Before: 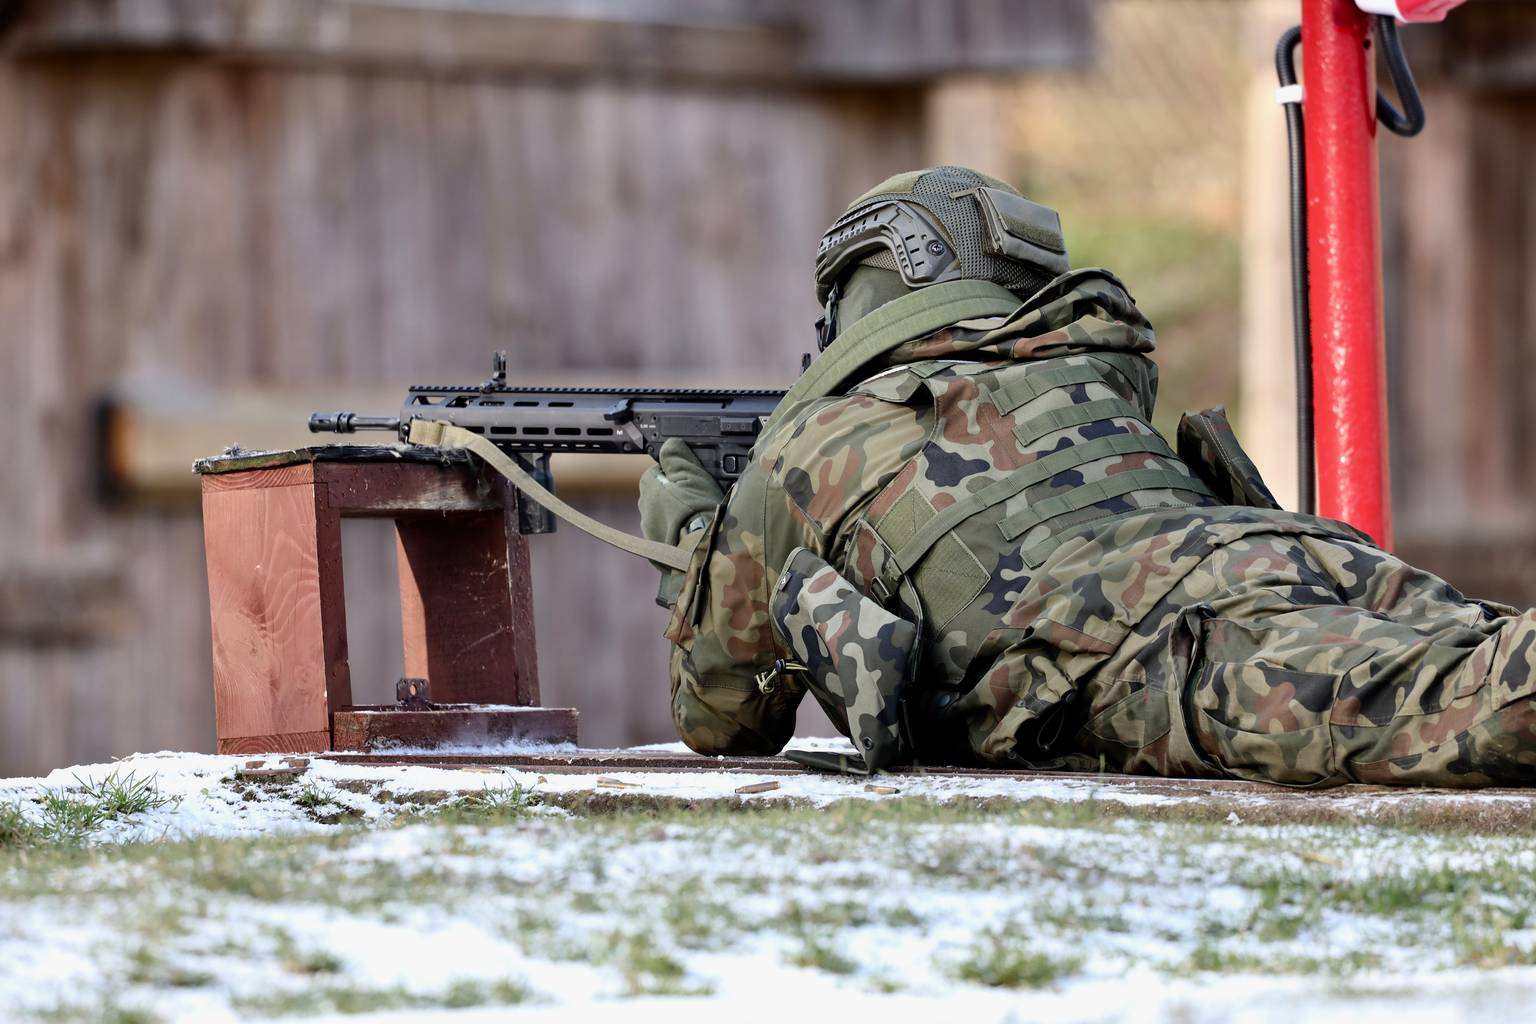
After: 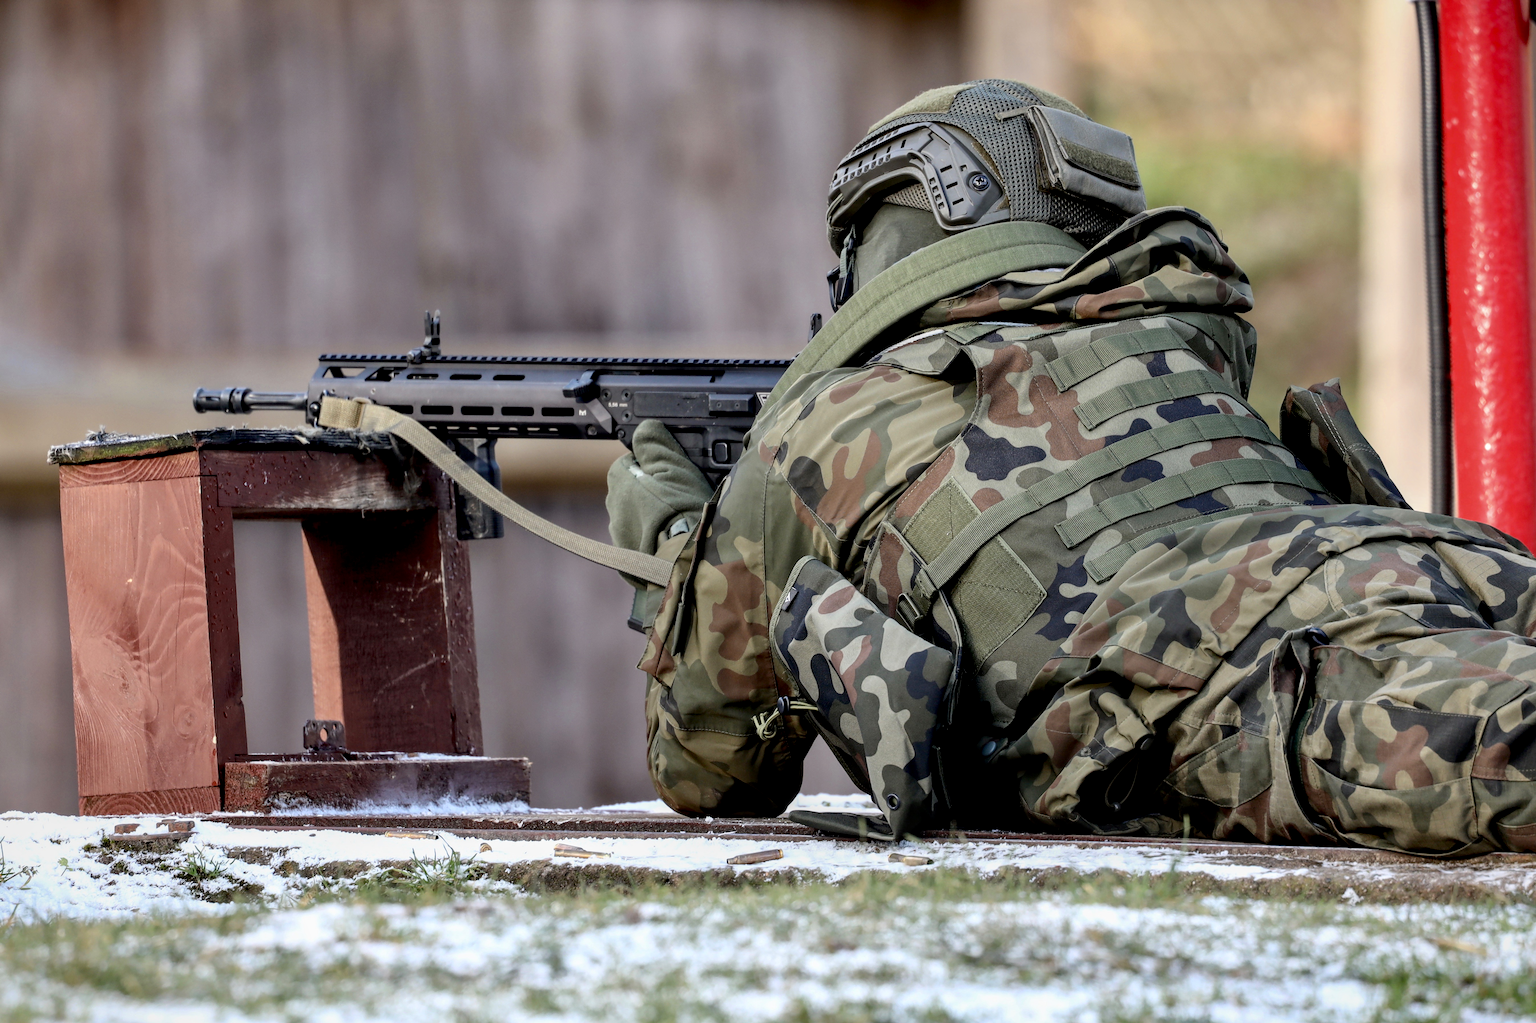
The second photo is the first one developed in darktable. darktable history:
vignetting: brightness -0.233, saturation 0.141
local contrast: on, module defaults
crop and rotate: left 10.071%, top 10.071%, right 10.02%, bottom 10.02%
color zones: curves: ch0 [(0.068, 0.464) (0.25, 0.5) (0.48, 0.508) (0.75, 0.536) (0.886, 0.476) (0.967, 0.456)]; ch1 [(0.066, 0.456) (0.25, 0.5) (0.616, 0.508) (0.746, 0.56) (0.934, 0.444)]
